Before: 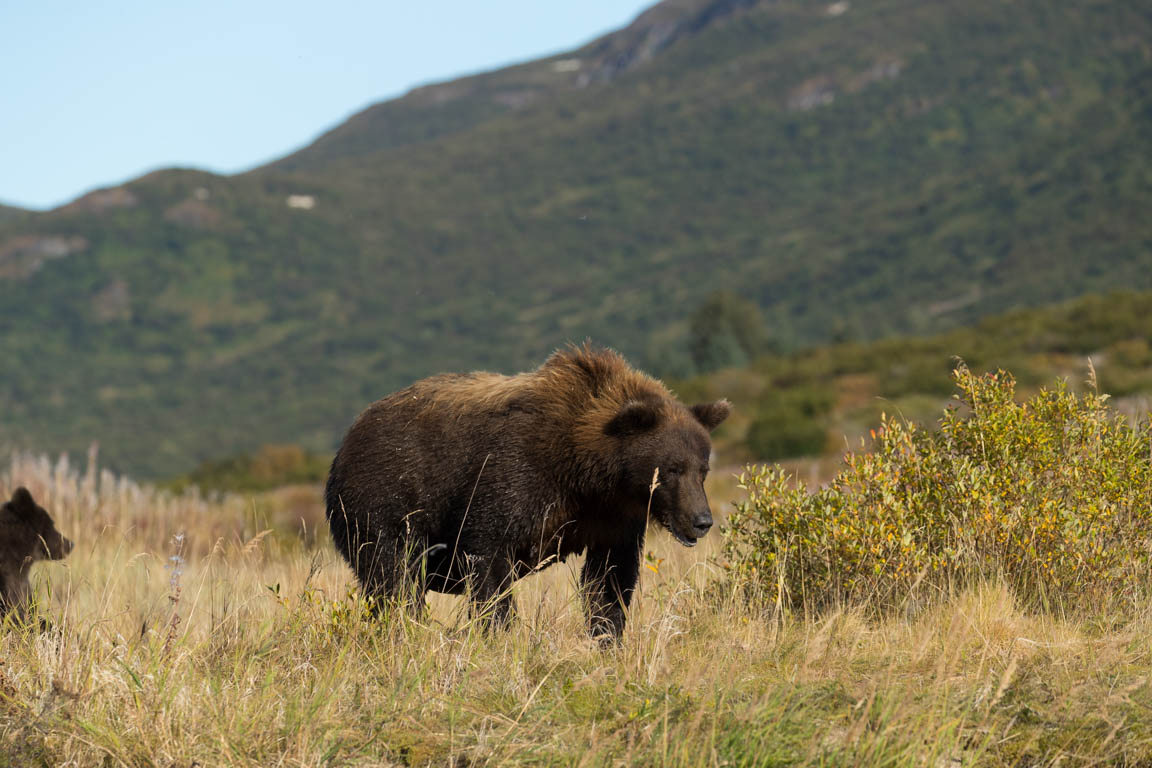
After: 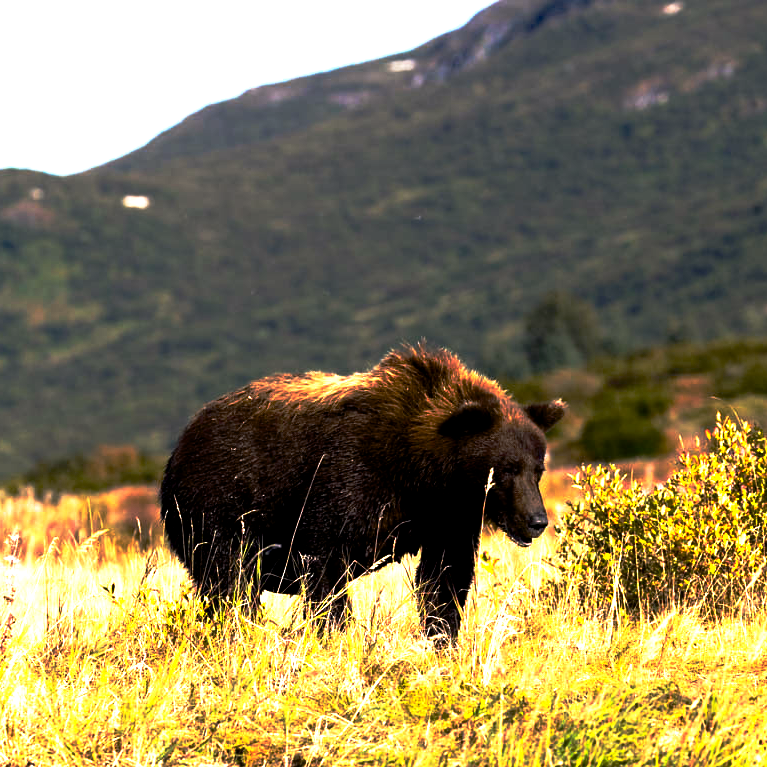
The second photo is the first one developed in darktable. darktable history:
crop and rotate: left 14.376%, right 18.982%
color balance rgb: shadows lift › luminance -21.826%, shadows lift › chroma 6.537%, shadows lift › hue 271.85°, highlights gain › chroma 1.485%, highlights gain › hue 311.89°, perceptual saturation grading › global saturation 20%, perceptual saturation grading › highlights -25.525%, perceptual saturation grading › shadows 25.707%, saturation formula JzAzBz (2021)
exposure: black level correction 0.01, exposure 1 EV, compensate highlight preservation false
tone equalizer: -8 EV -0.759 EV, -7 EV -0.721 EV, -6 EV -0.57 EV, -5 EV -0.406 EV, -3 EV 0.393 EV, -2 EV 0.6 EV, -1 EV 0.687 EV, +0 EV 0.752 EV, edges refinement/feathering 500, mask exposure compensation -1.57 EV, preserve details no
base curve: curves: ch0 [(0, 0) (0.564, 0.291) (0.802, 0.731) (1, 1)], preserve colors none
